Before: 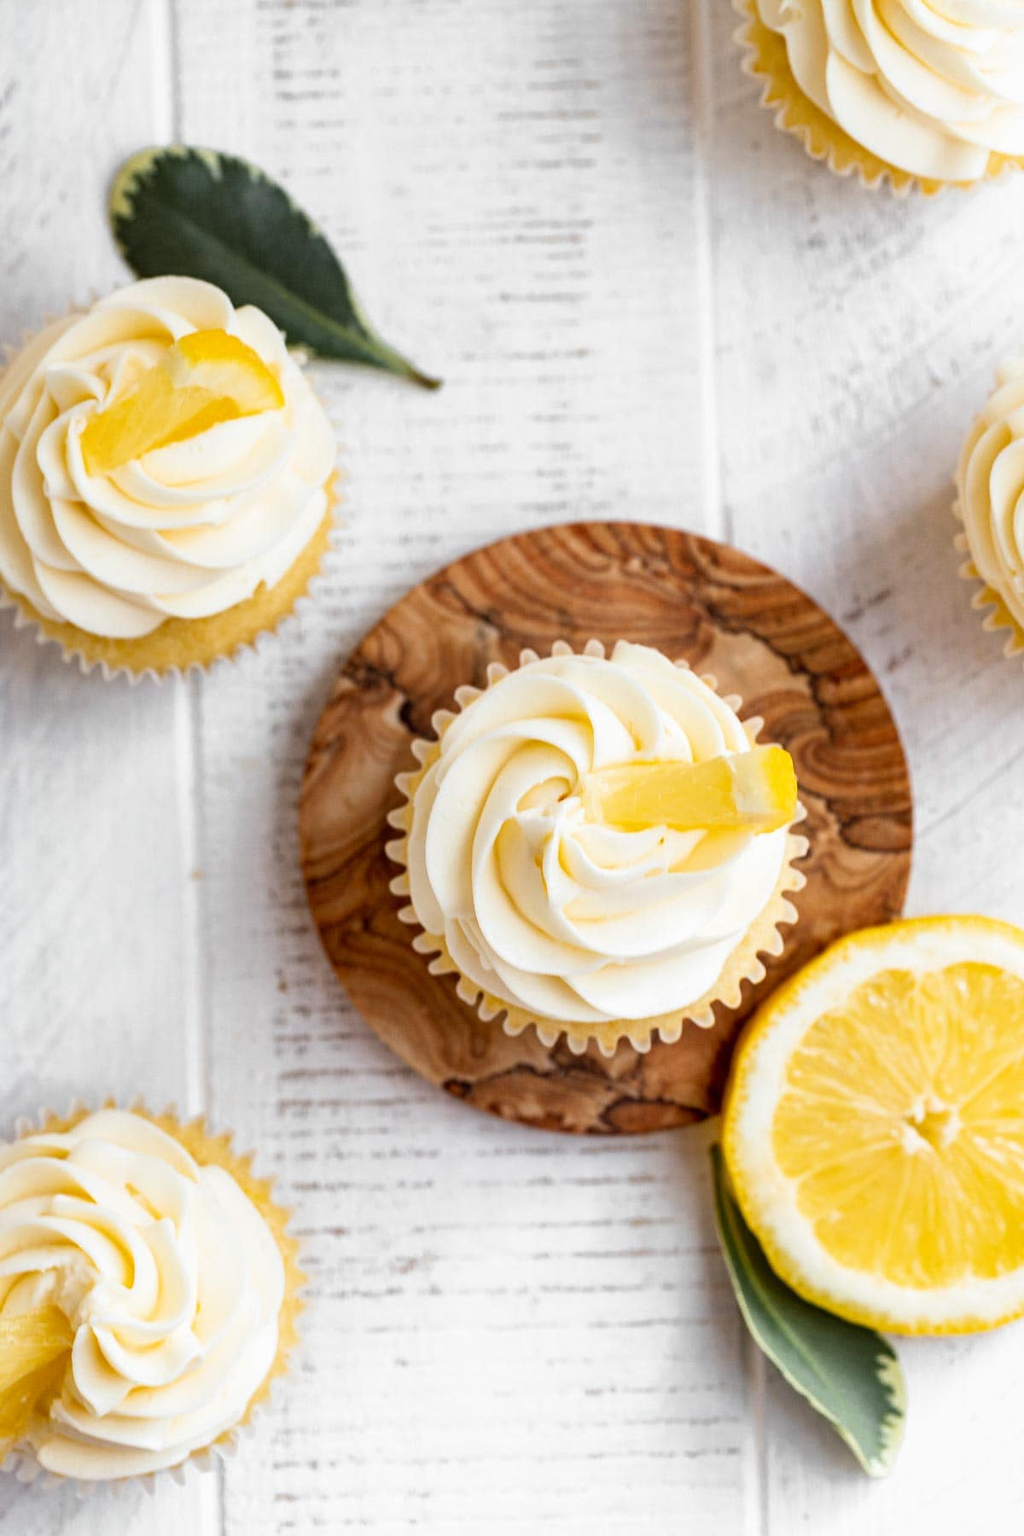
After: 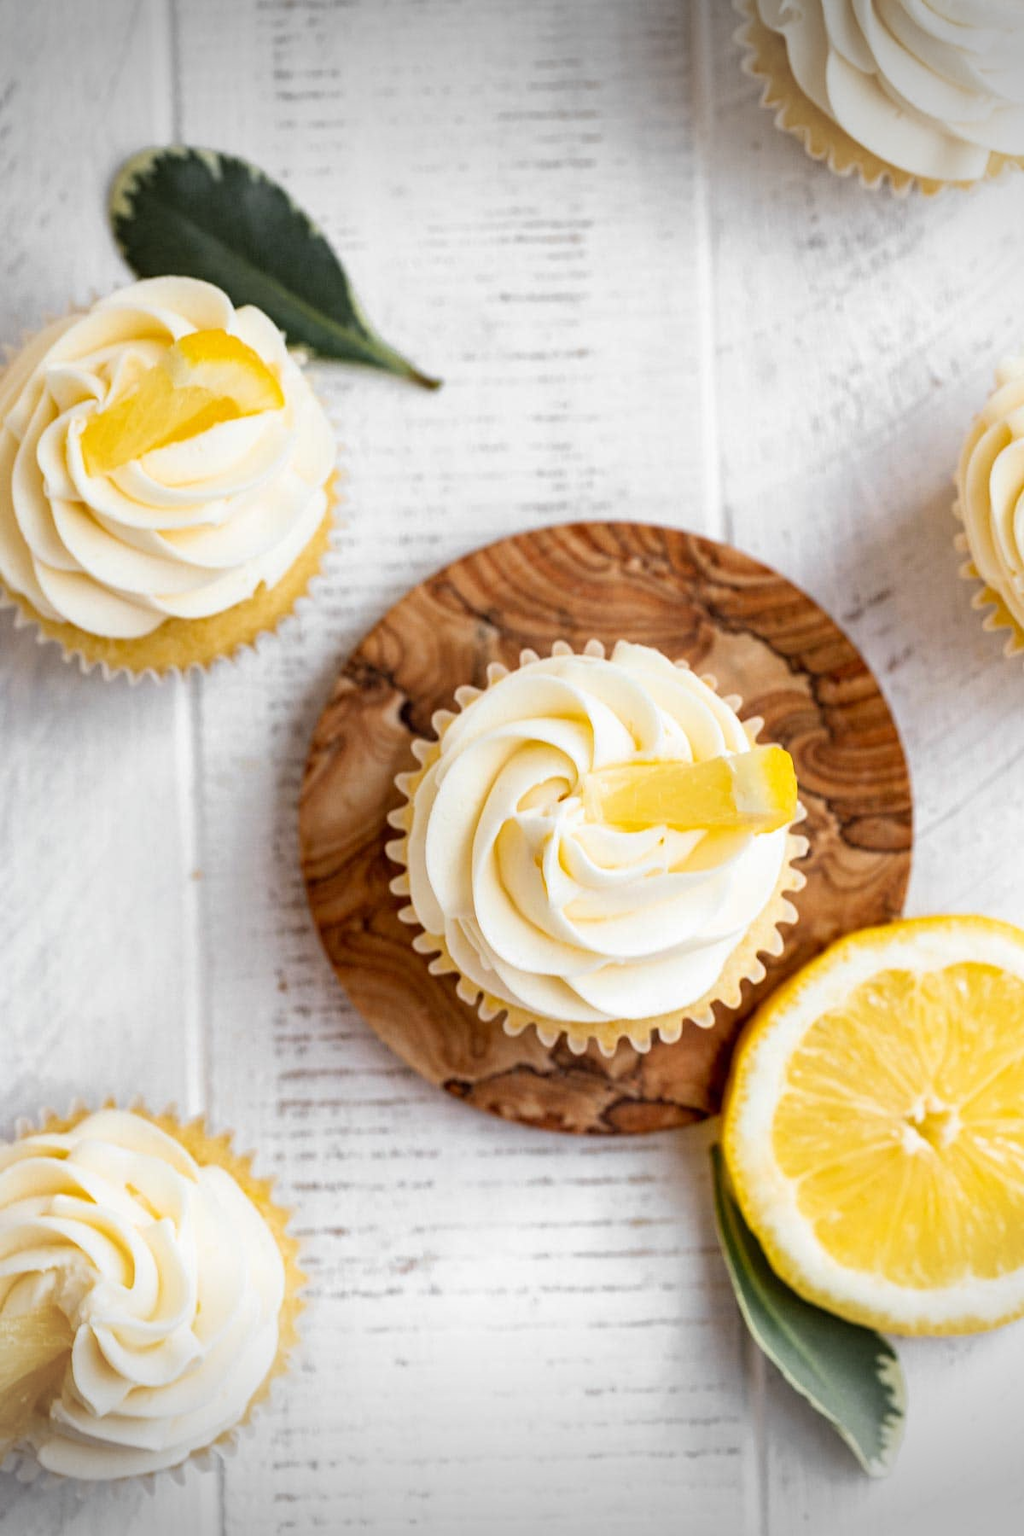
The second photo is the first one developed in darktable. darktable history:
vignetting: fall-off start 99.59%, width/height ratio 1.31, unbound false
